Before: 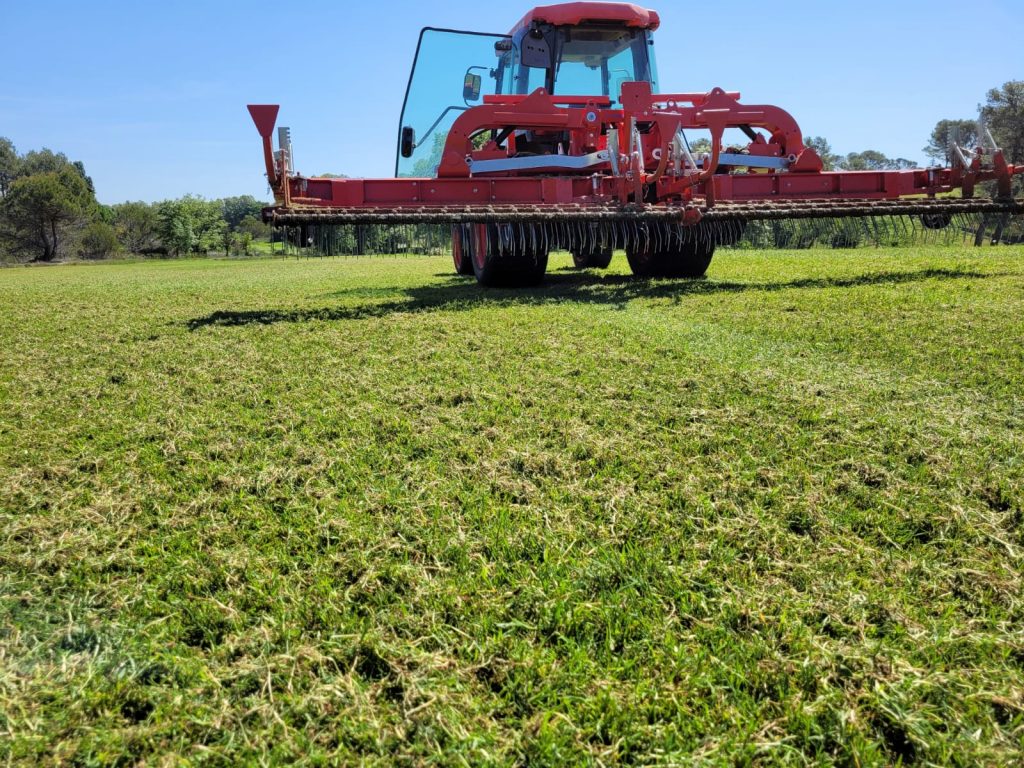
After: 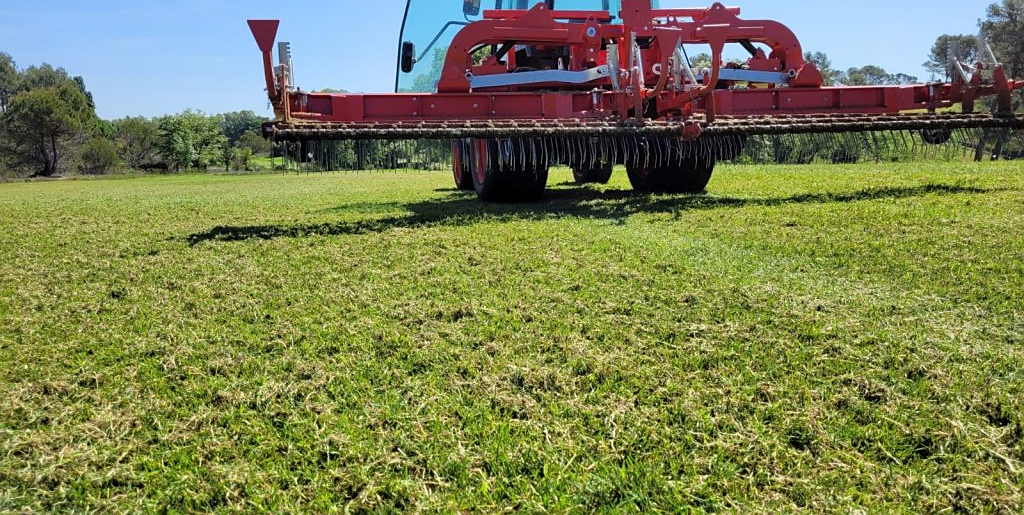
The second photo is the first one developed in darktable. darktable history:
crop: top 11.142%, bottom 21.673%
sharpen: radius 1.445, amount 0.394, threshold 1.603
